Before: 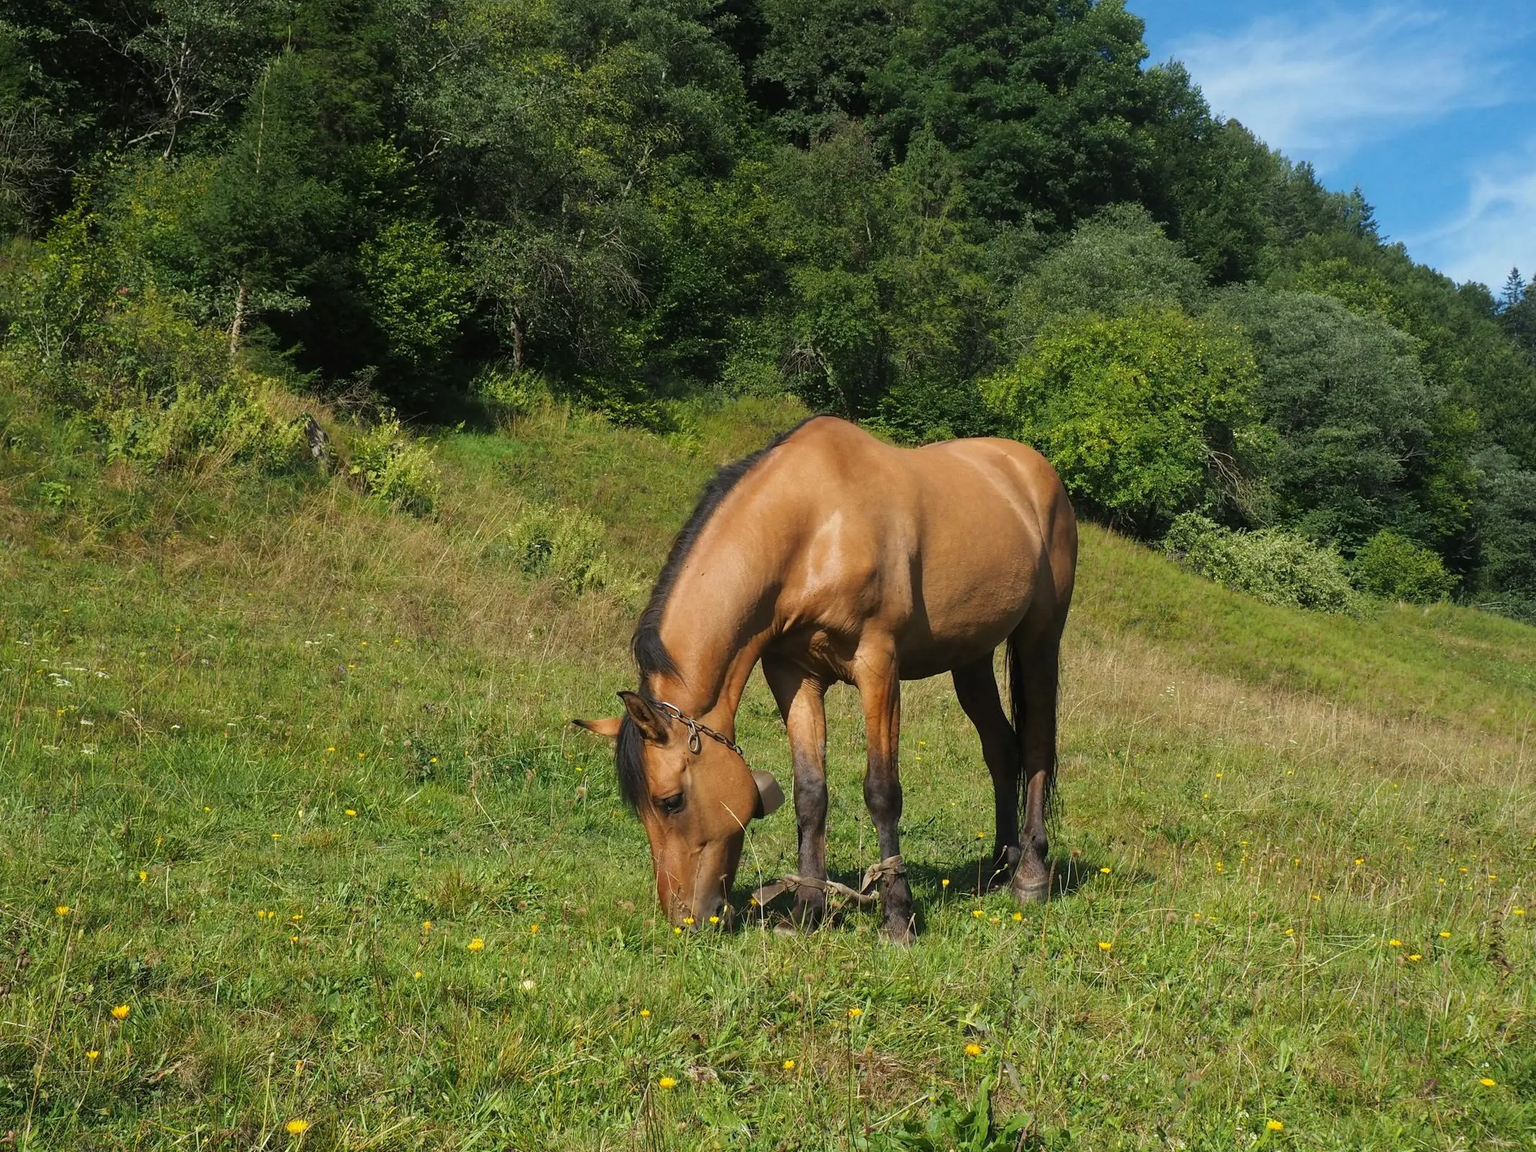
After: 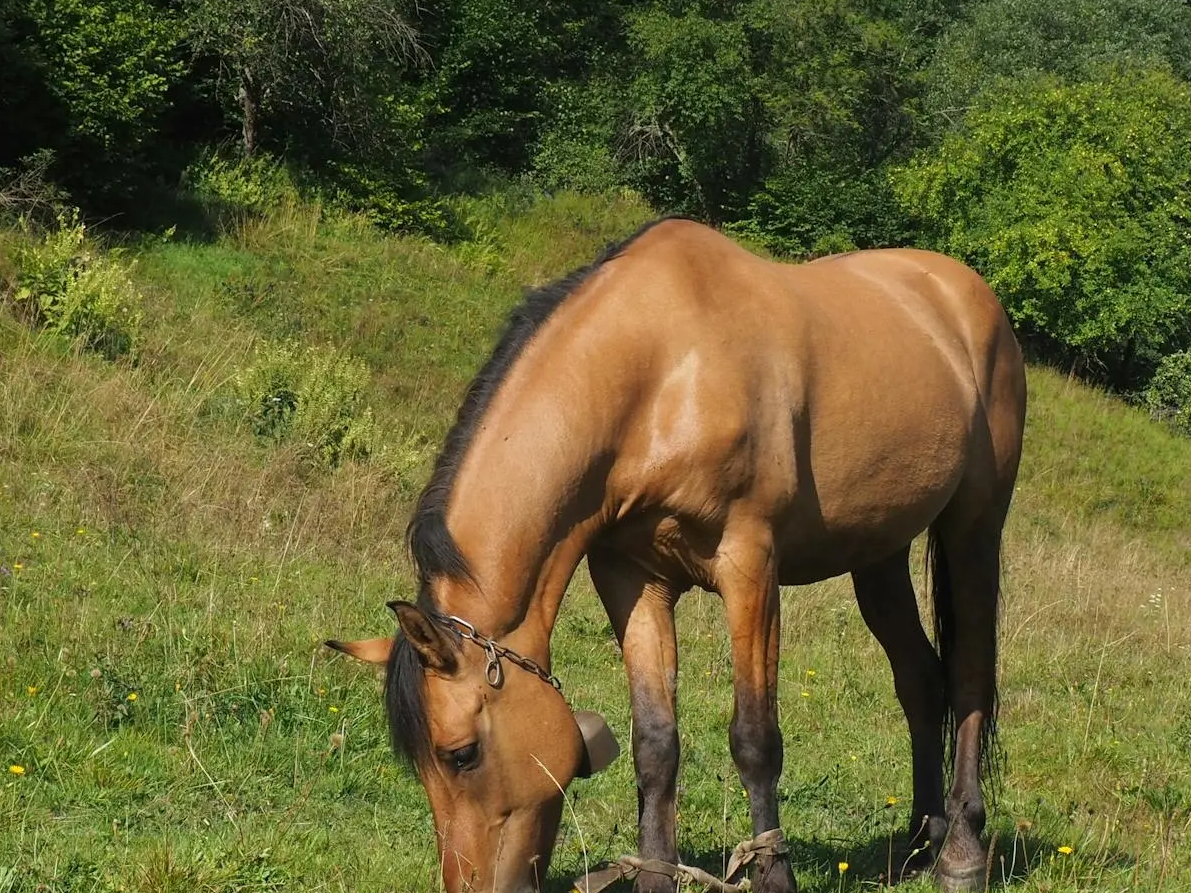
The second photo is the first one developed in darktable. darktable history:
crop and rotate: left 22.039%, top 22.467%, right 22.097%, bottom 21.692%
